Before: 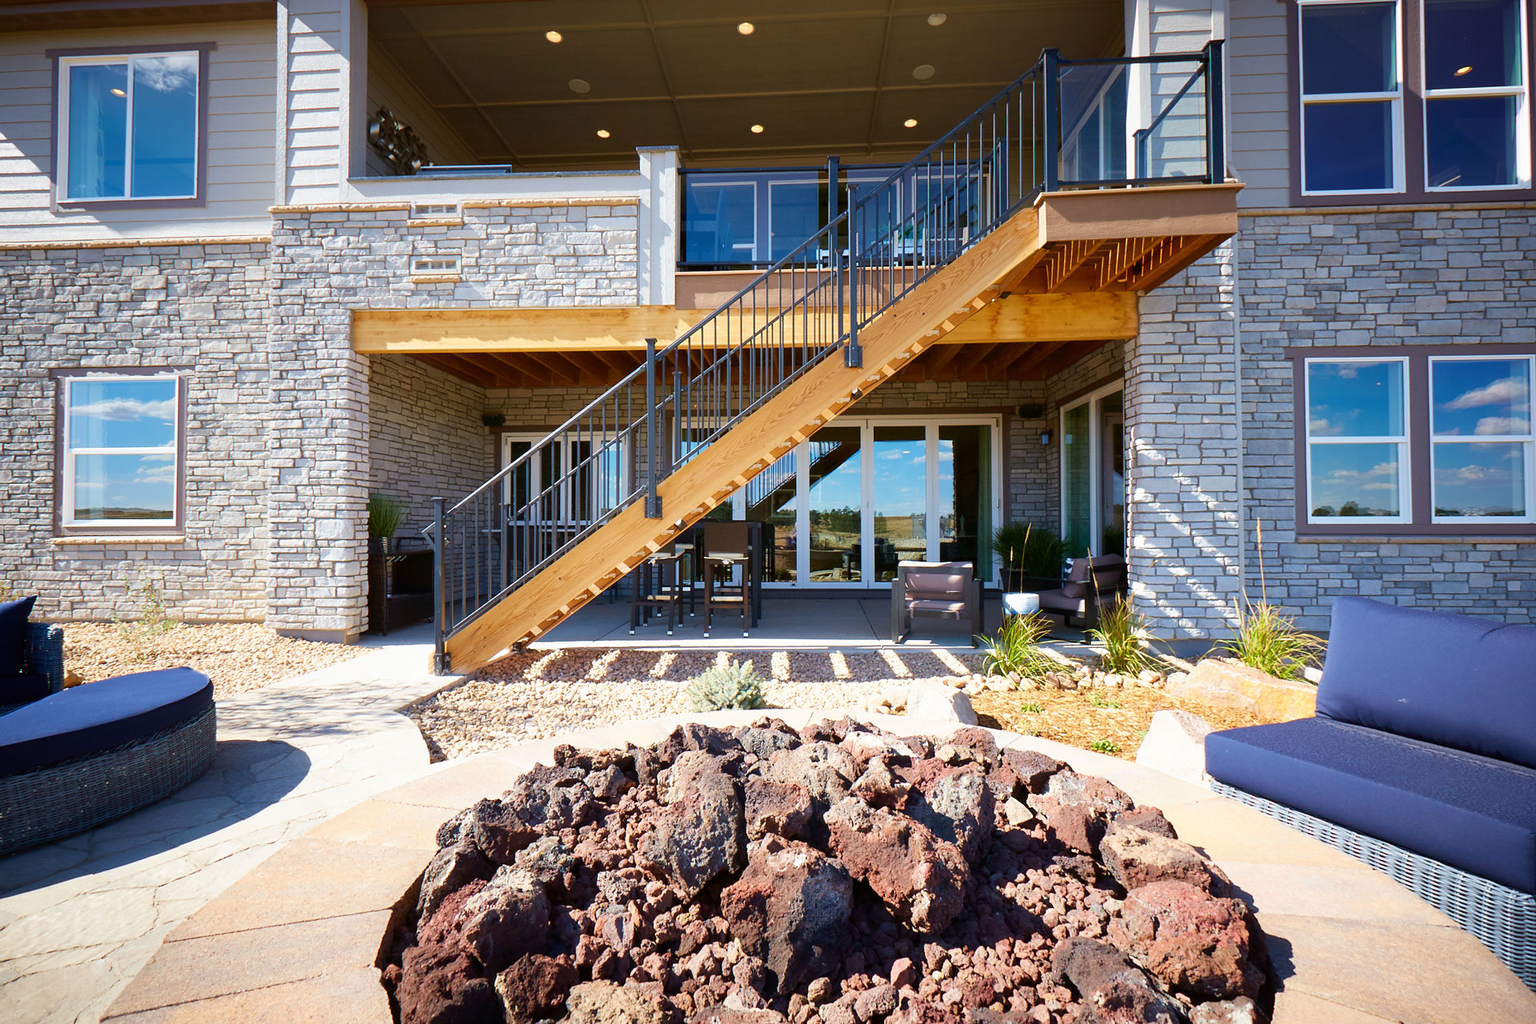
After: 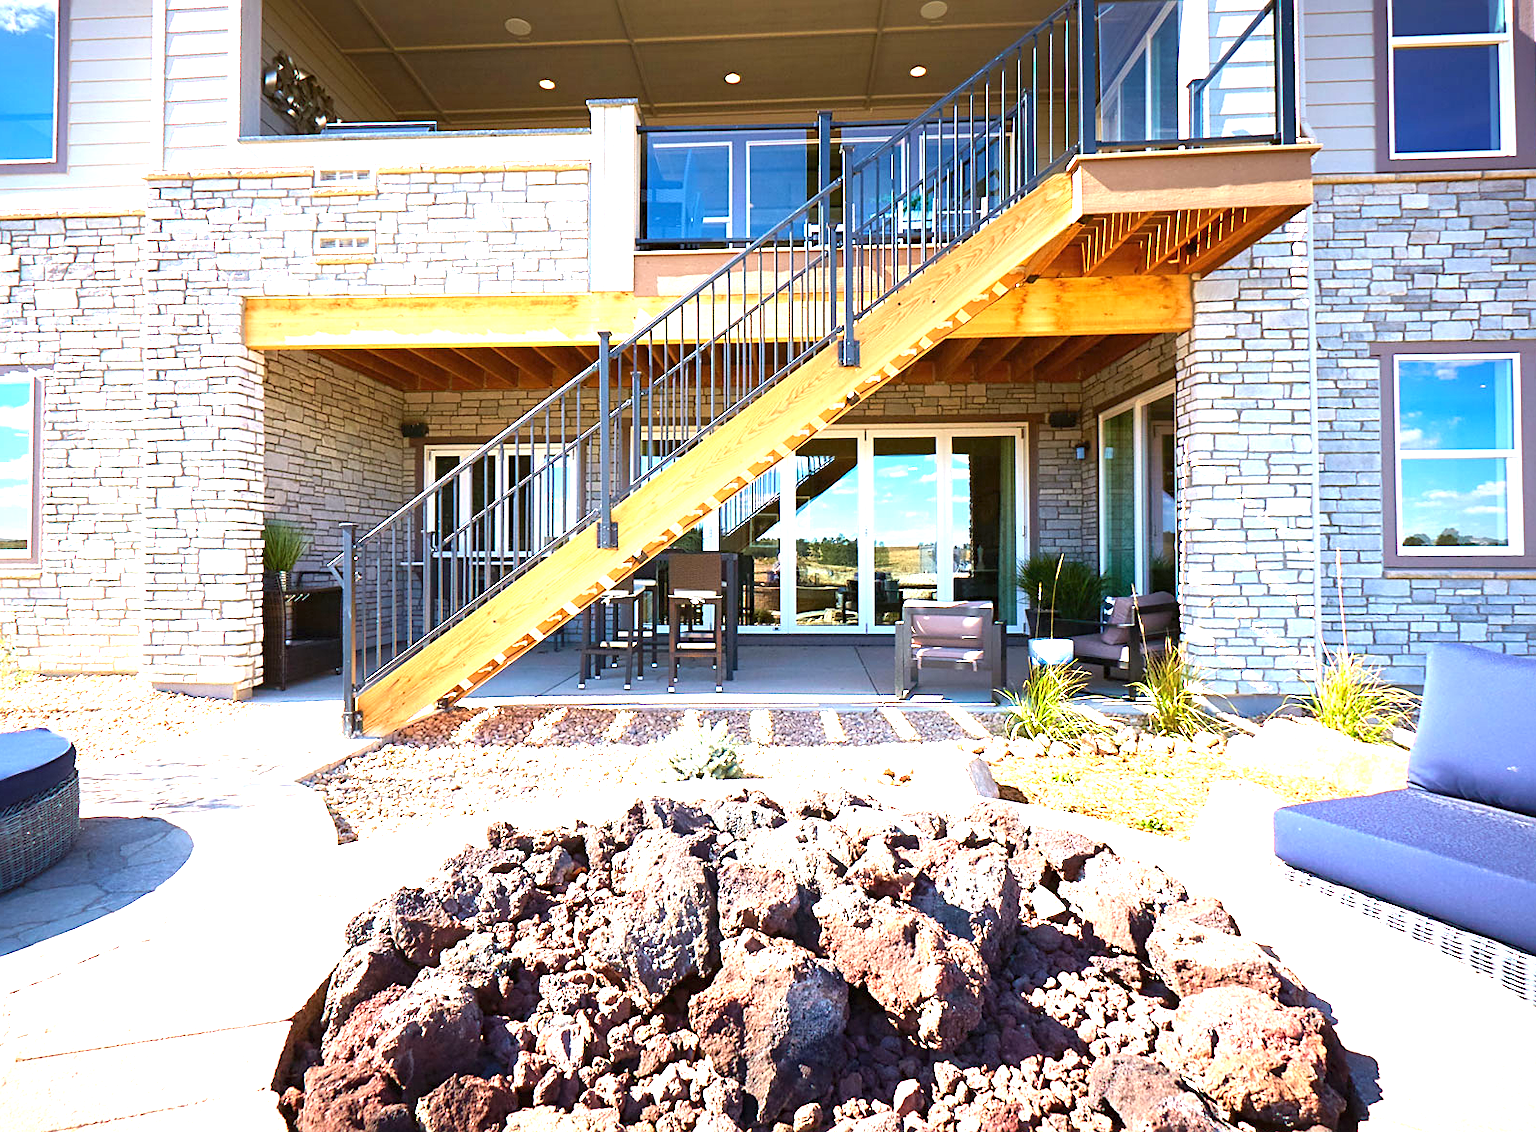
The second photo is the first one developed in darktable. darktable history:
crop: left 9.807%, top 6.259%, right 7.334%, bottom 2.177%
sharpen: radius 2.529, amount 0.323
exposure: black level correction 0, exposure 1.5 EV, compensate highlight preservation false
